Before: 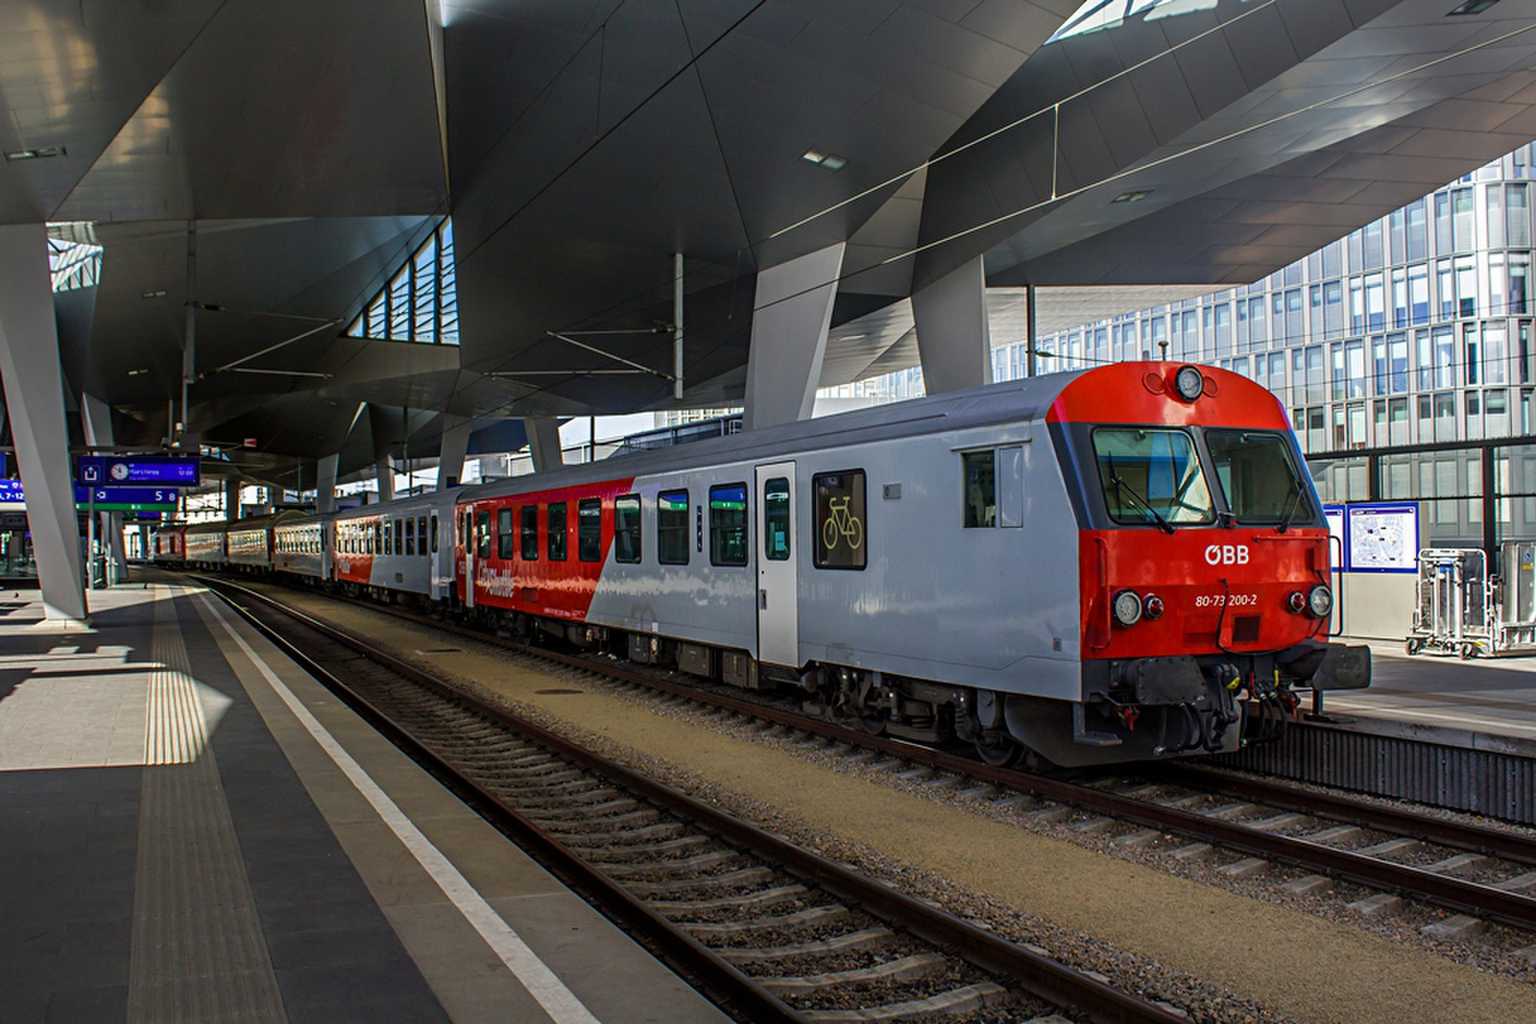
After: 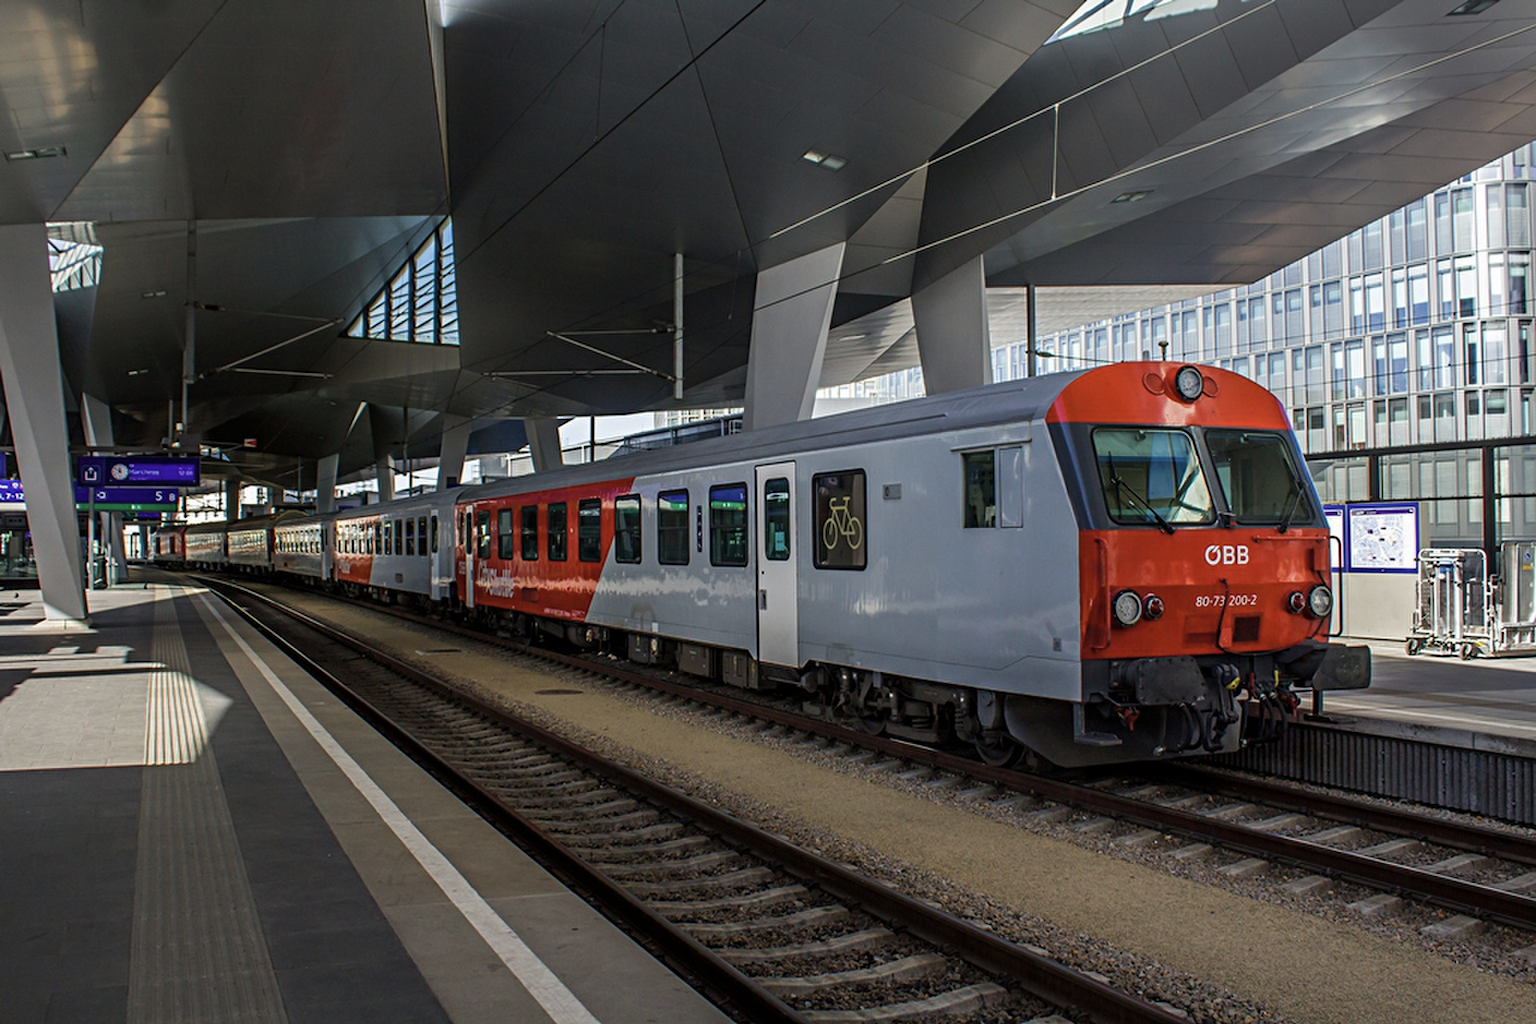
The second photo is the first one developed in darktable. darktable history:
color correction: highlights b* -0.042, saturation 0.778
